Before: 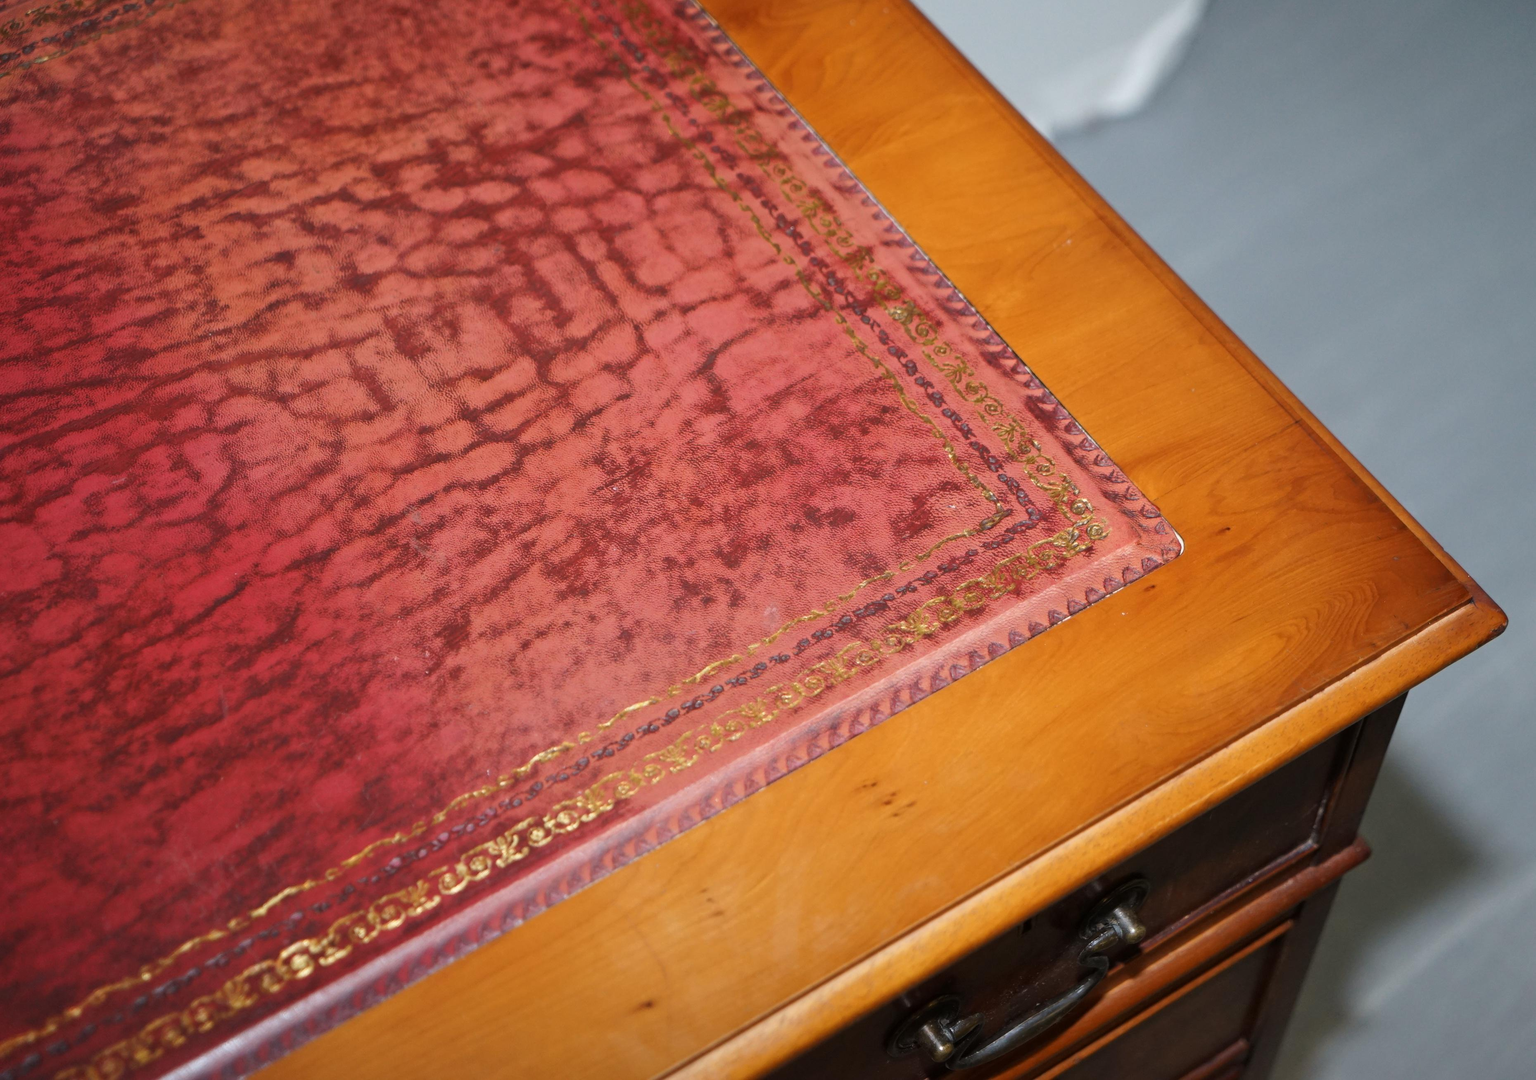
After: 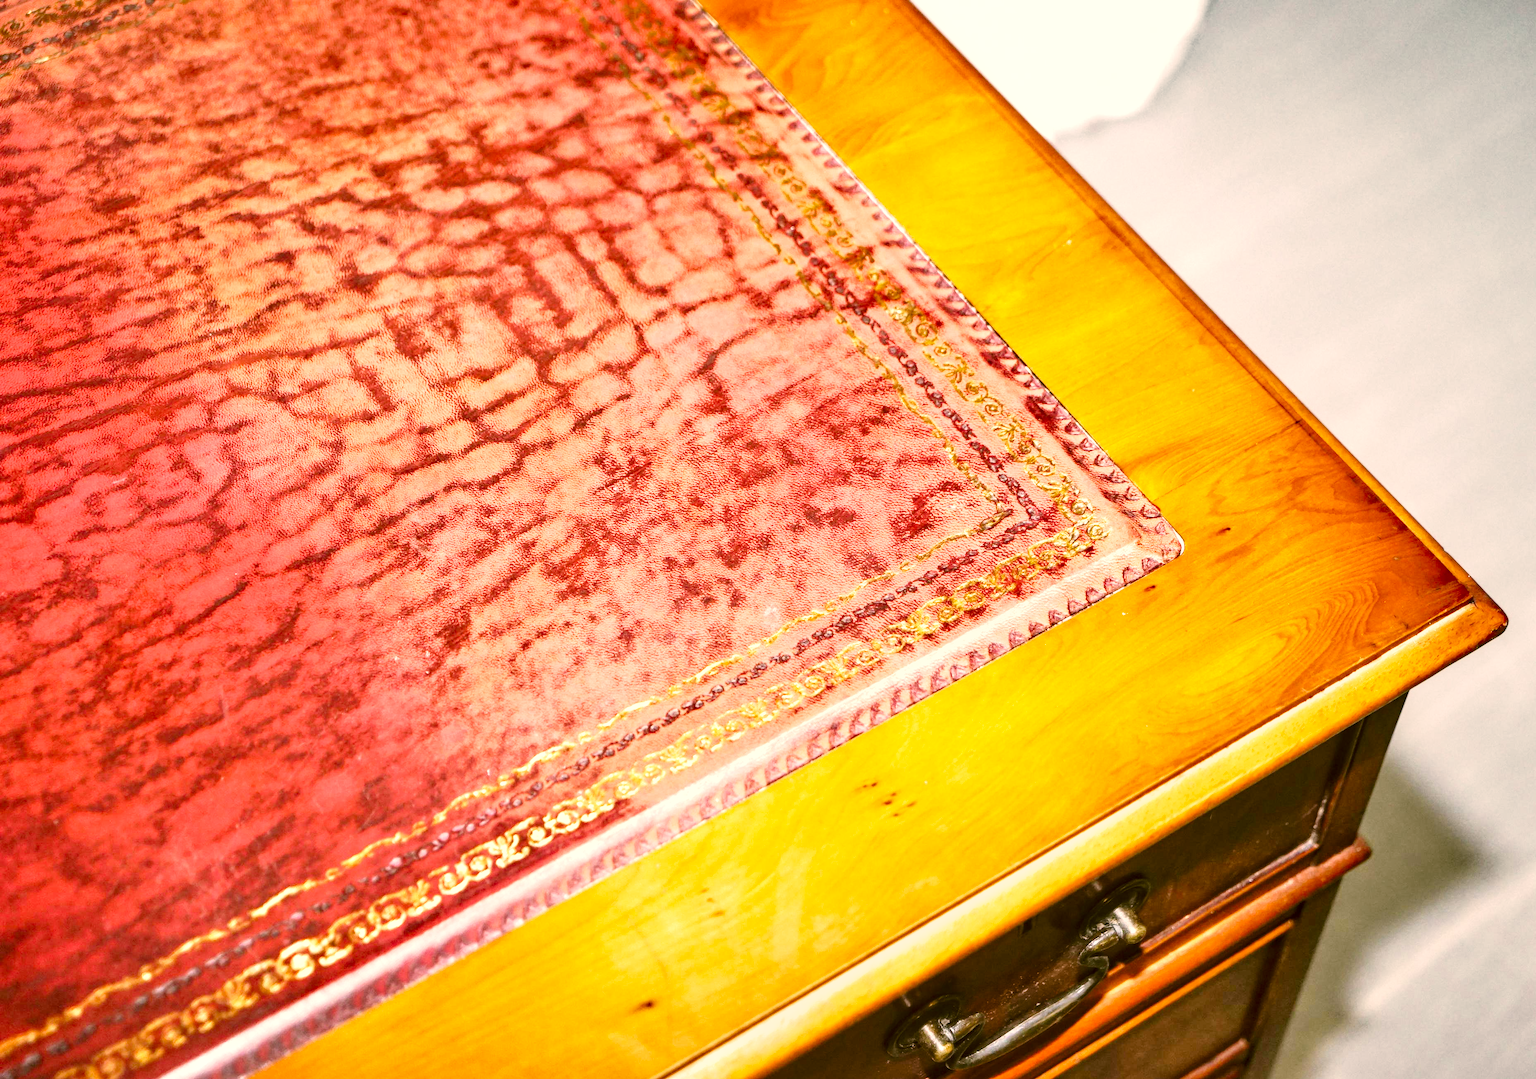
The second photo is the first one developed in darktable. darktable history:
color correction: highlights a* 8.98, highlights b* 15.09, shadows a* -0.49, shadows b* 26.52
base curve: curves: ch0 [(0, 0) (0.028, 0.03) (0.121, 0.232) (0.46, 0.748) (0.859, 0.968) (1, 1)], preserve colors none
local contrast: detail 130%
shadows and highlights: low approximation 0.01, soften with gaussian
exposure: black level correction 0, exposure 1.2 EV, compensate exposure bias true, compensate highlight preservation false
white balance: red 0.967, blue 1.049
